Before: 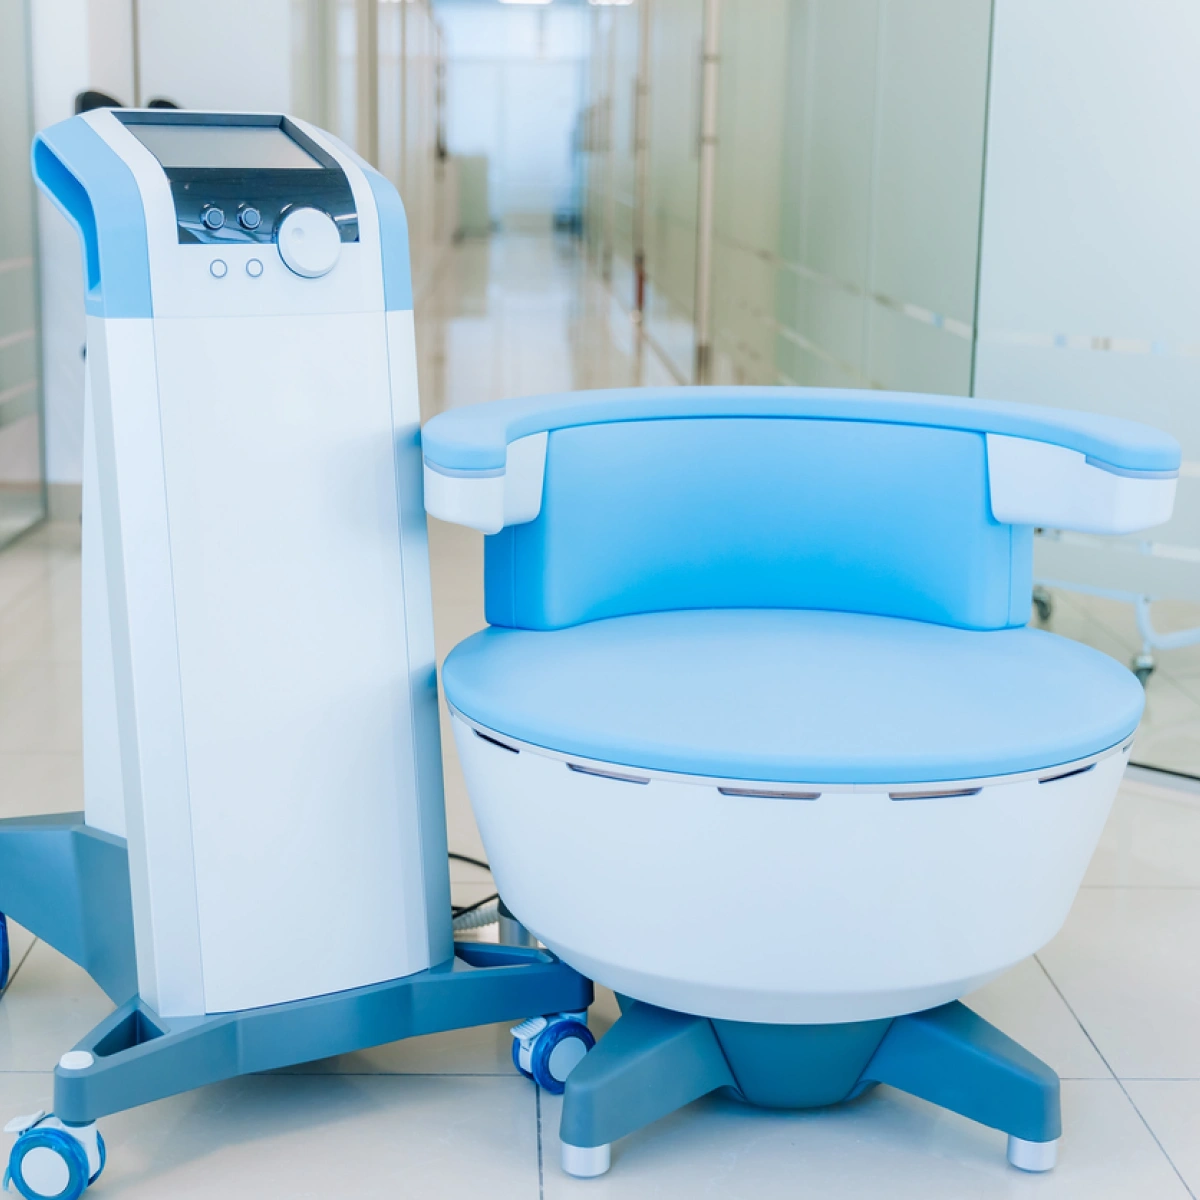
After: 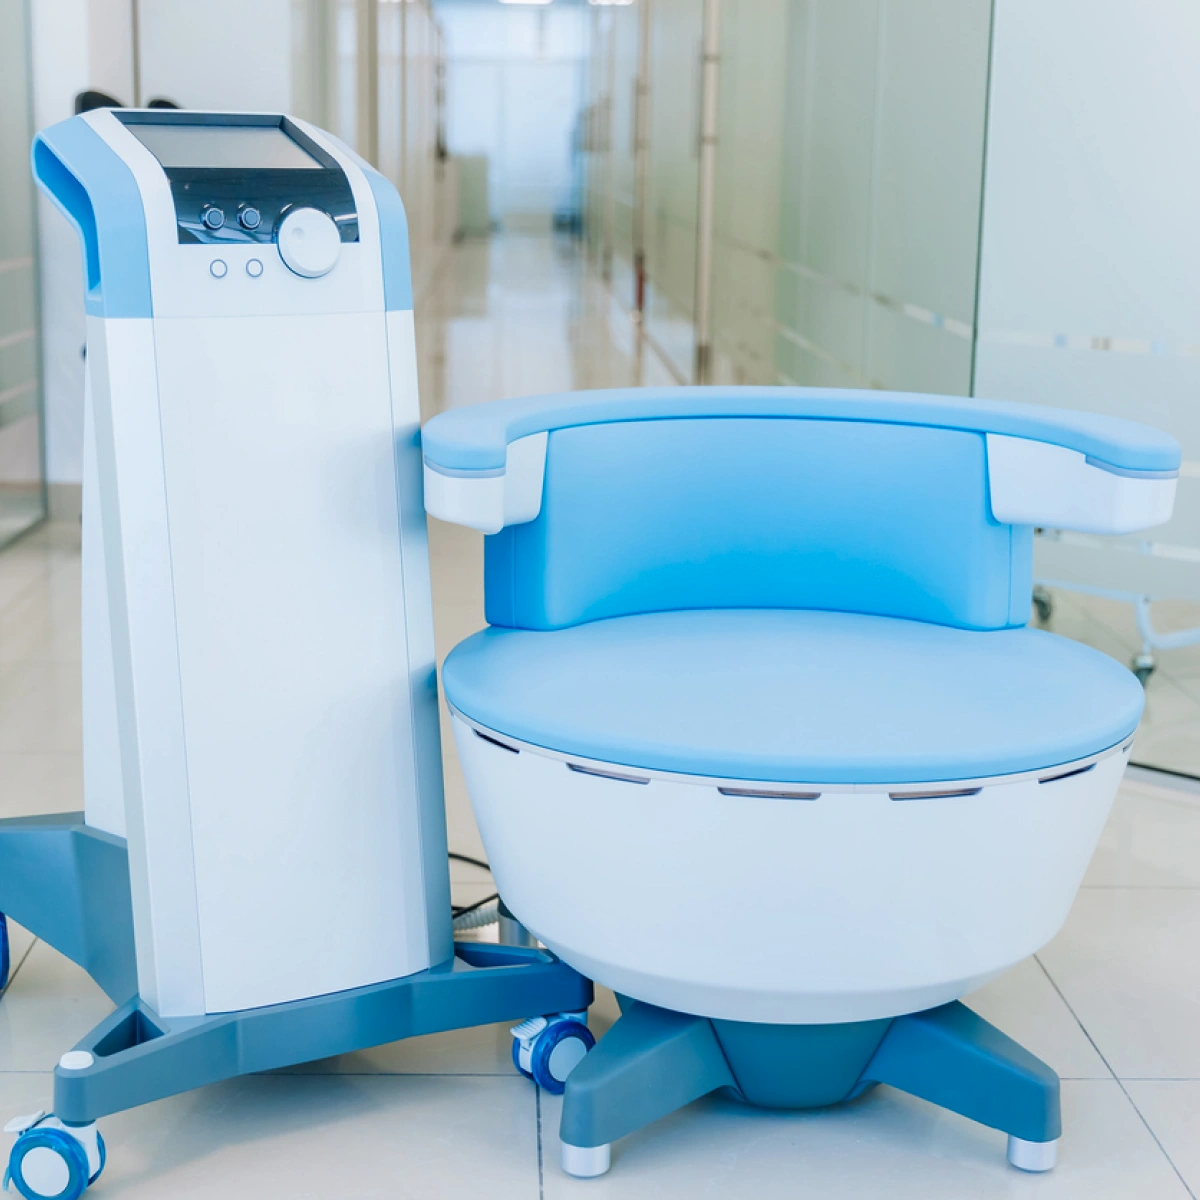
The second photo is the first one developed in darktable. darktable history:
shadows and highlights: shadows 37.39, highlights -27.03, soften with gaussian
